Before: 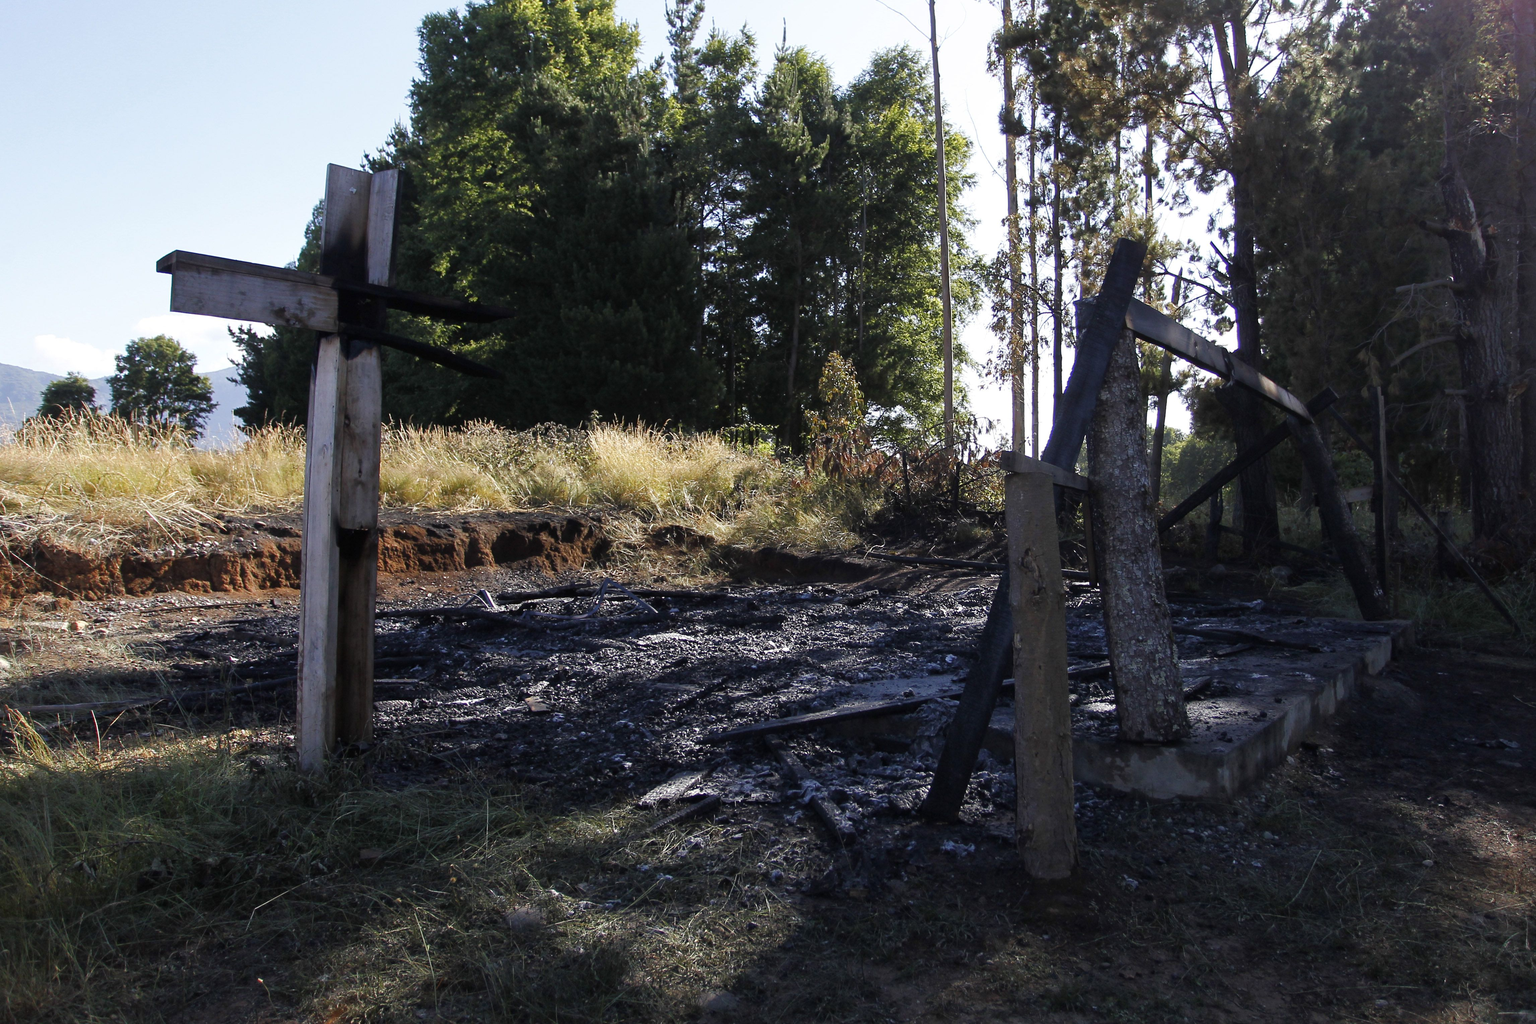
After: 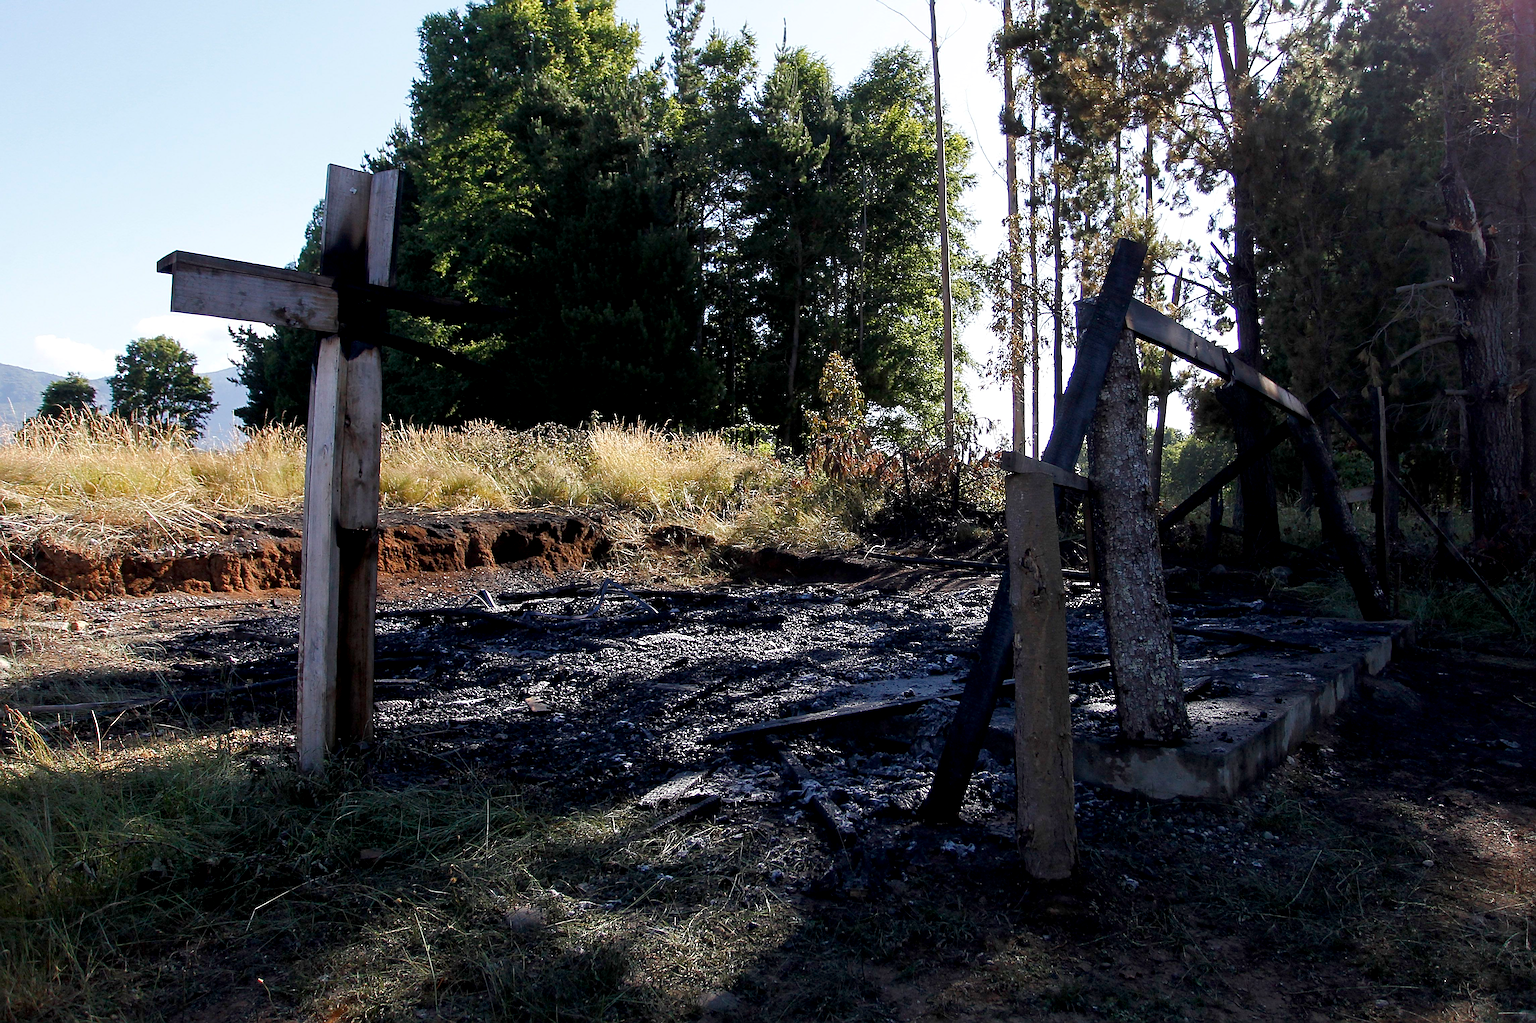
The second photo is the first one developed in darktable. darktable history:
sharpen: radius 2.675, amount 0.665
exposure: black level correction 0.004, exposure 0.017 EV, compensate highlight preservation false
